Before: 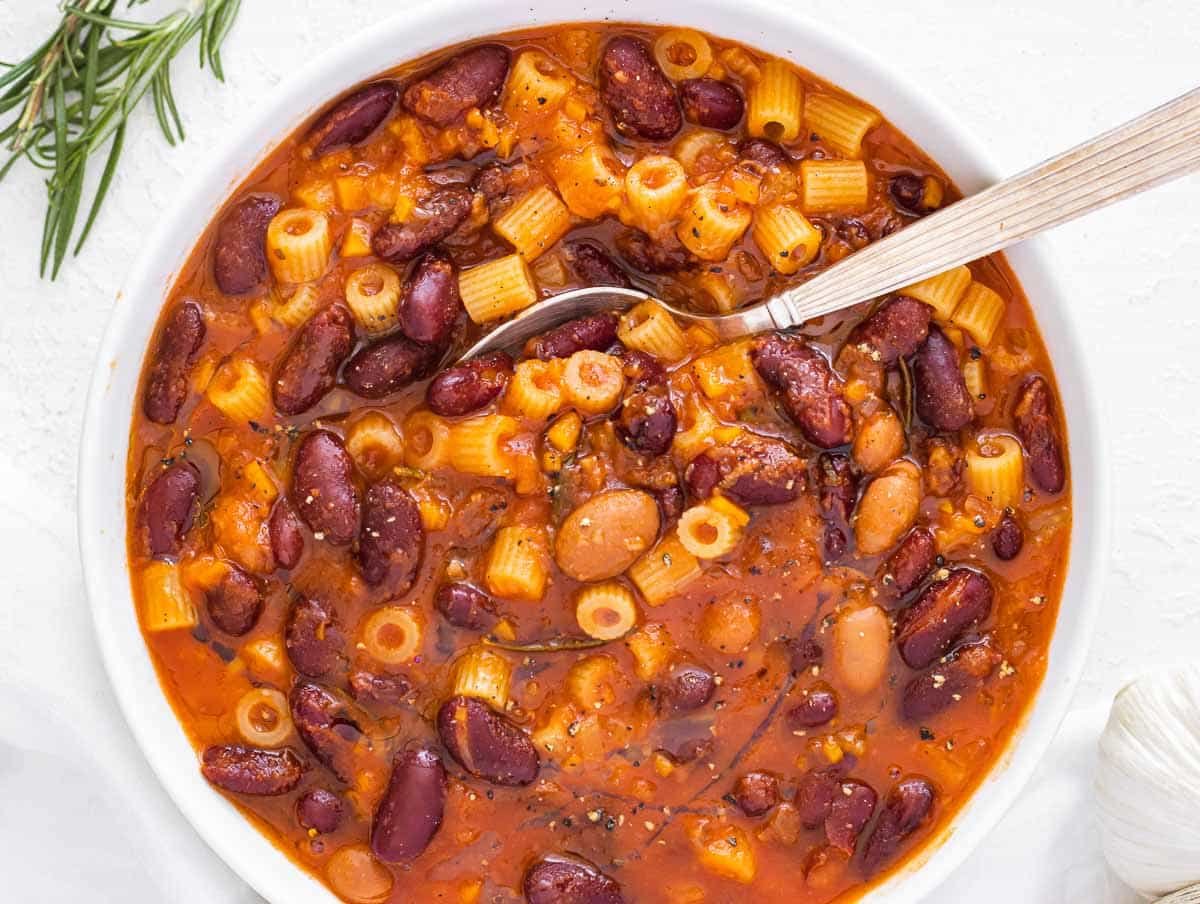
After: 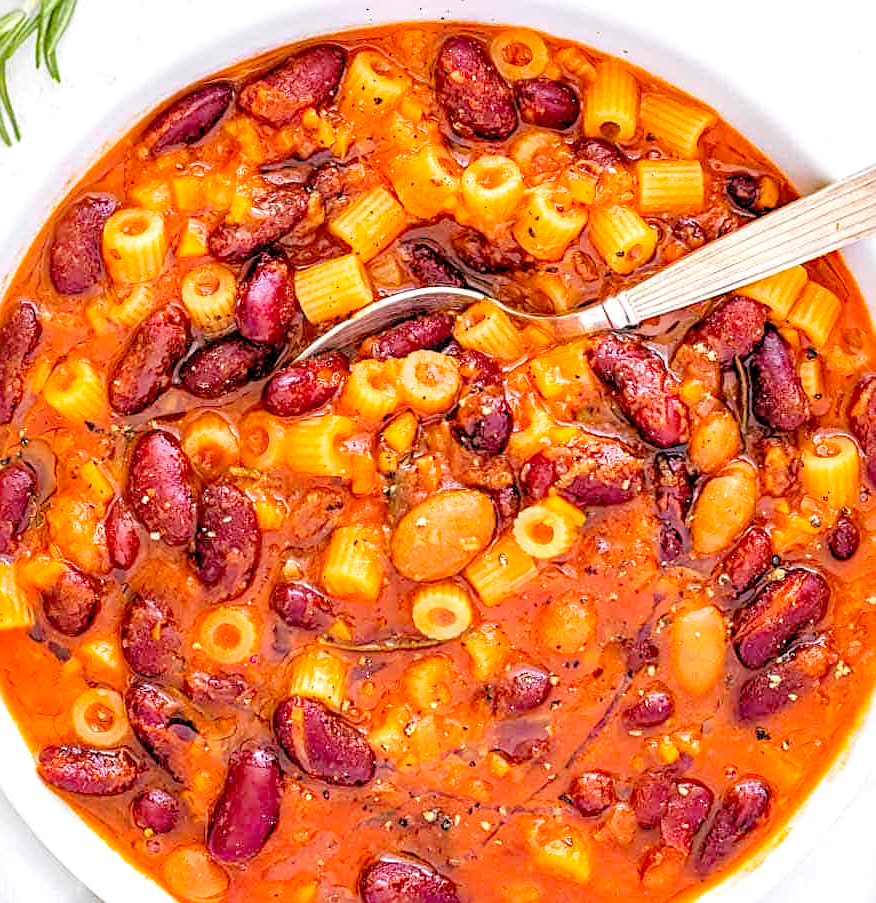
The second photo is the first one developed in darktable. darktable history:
crop: left 13.712%, top 0%, right 13.249%
haze removal: strength 0.52, distance 0.923, compatibility mode true, adaptive false
local contrast: detail 130%
sharpen: on, module defaults
levels: levels [0.072, 0.414, 0.976]
